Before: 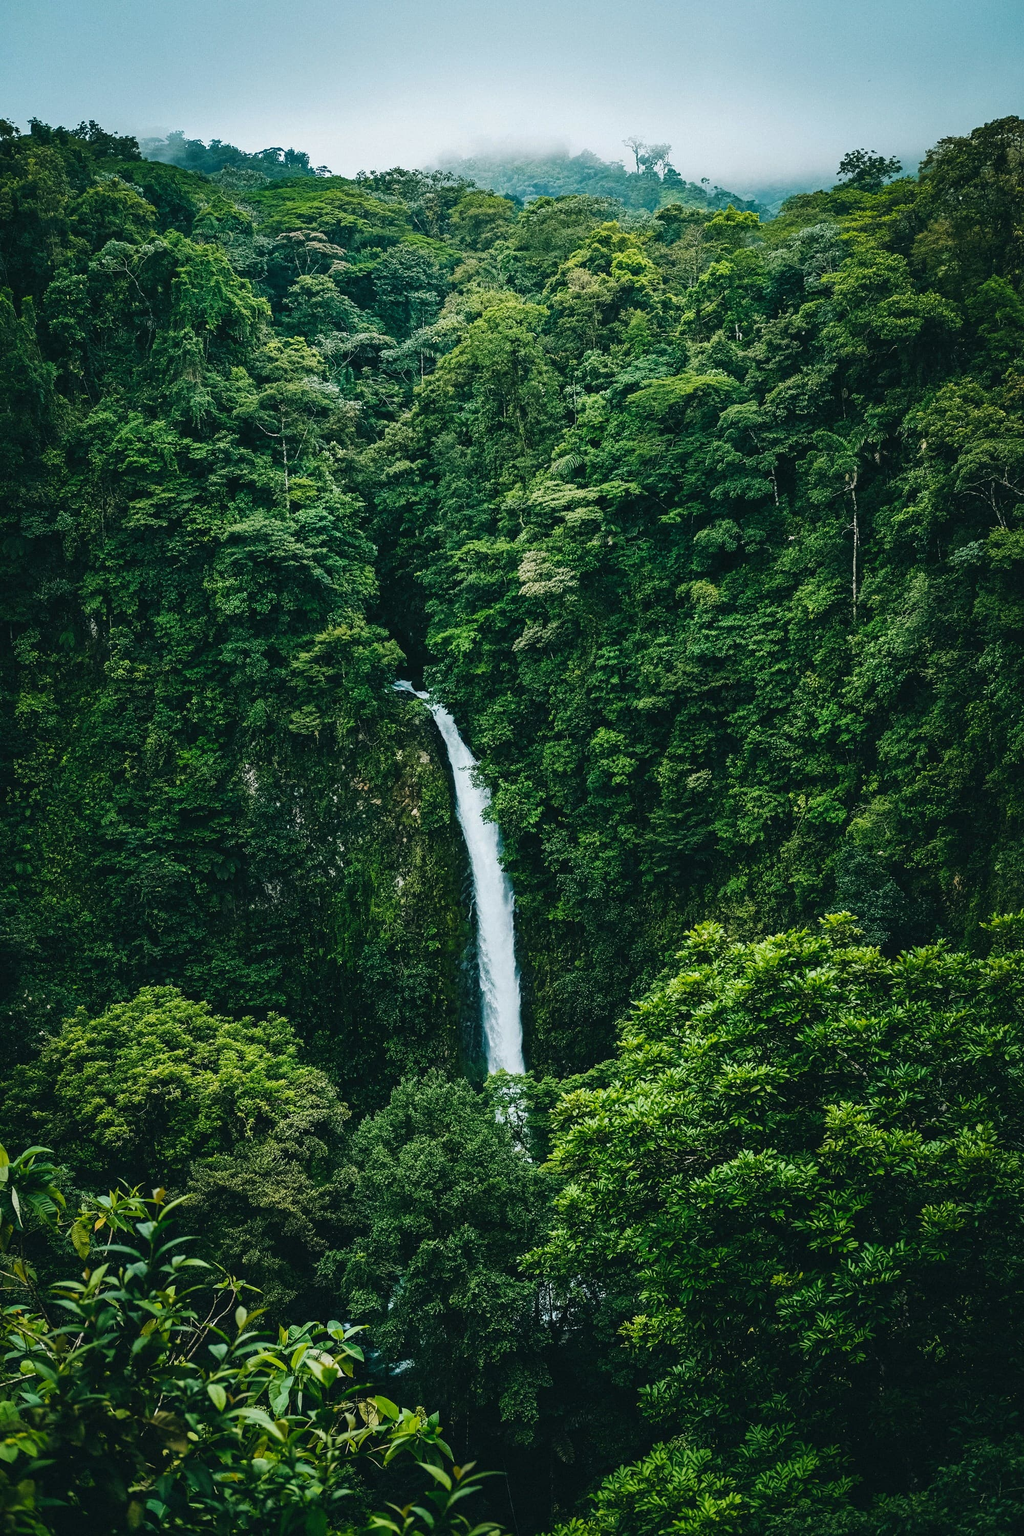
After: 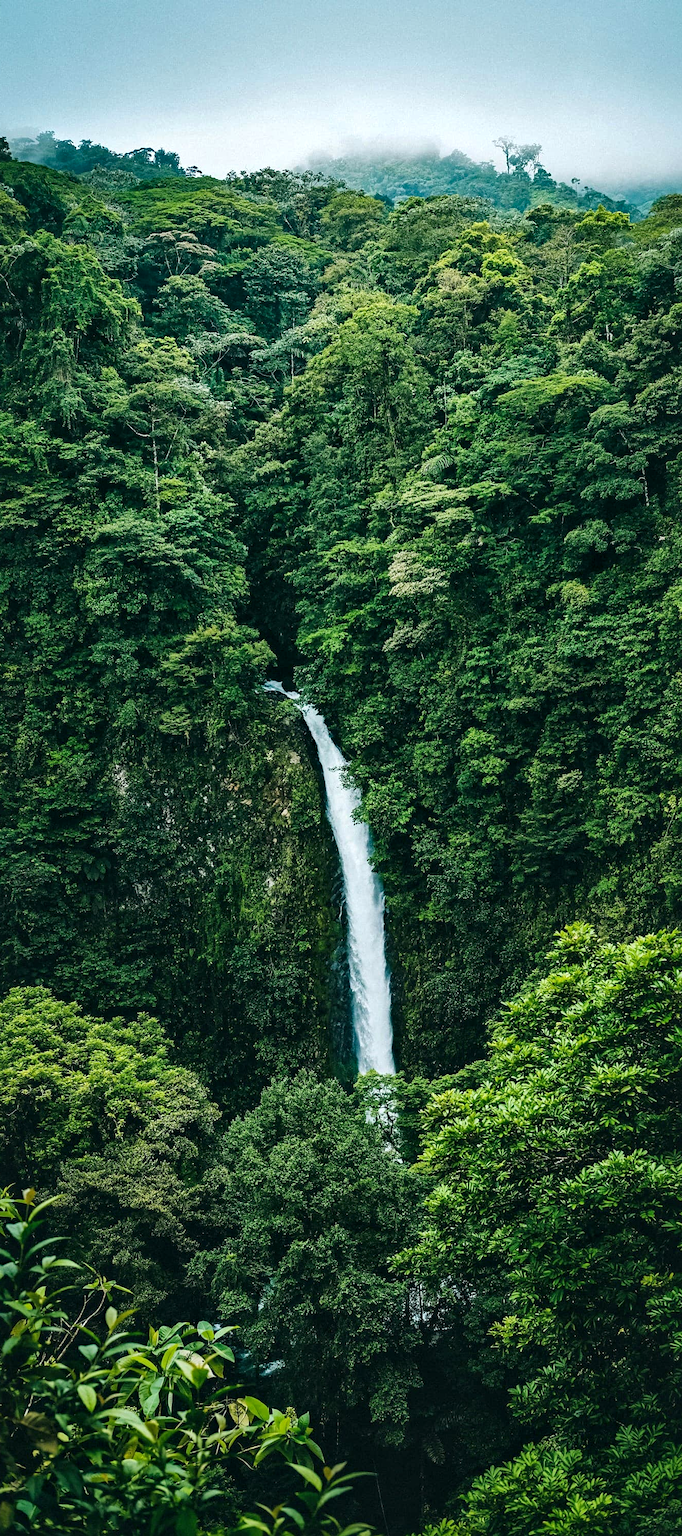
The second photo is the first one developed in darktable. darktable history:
local contrast: mode bilateral grid, contrast 20, coarseness 50, detail 138%, midtone range 0.2
haze removal: compatibility mode true
levels: gray 59.42%, levels [0, 0.476, 0.951]
crop and rotate: left 12.705%, right 20.614%
